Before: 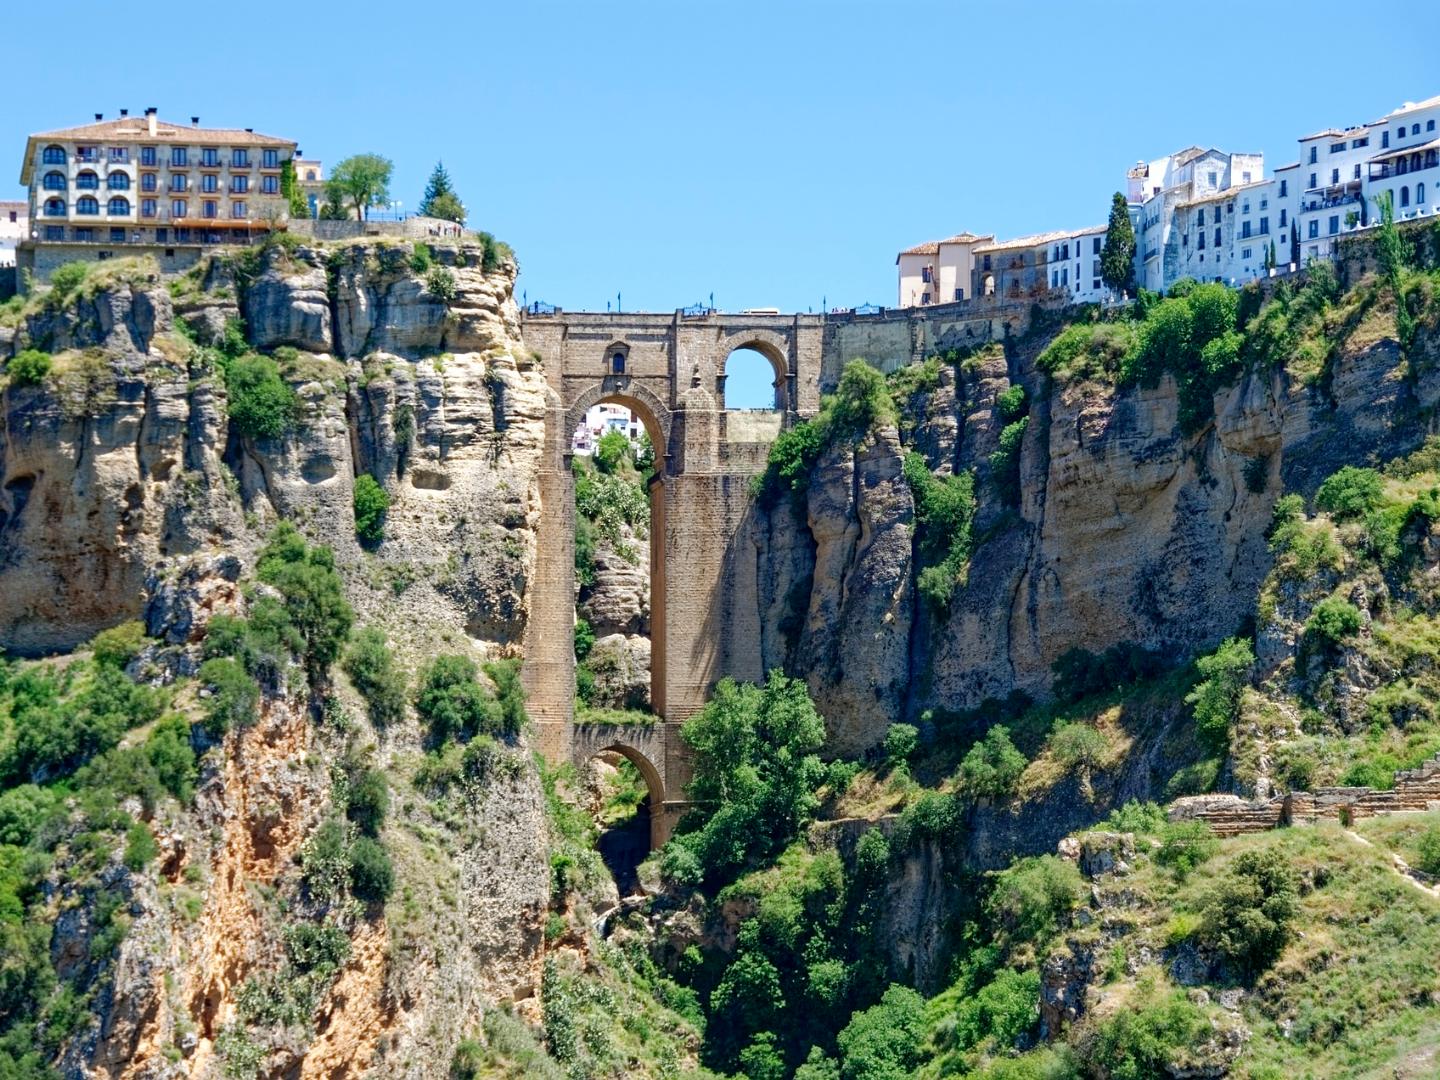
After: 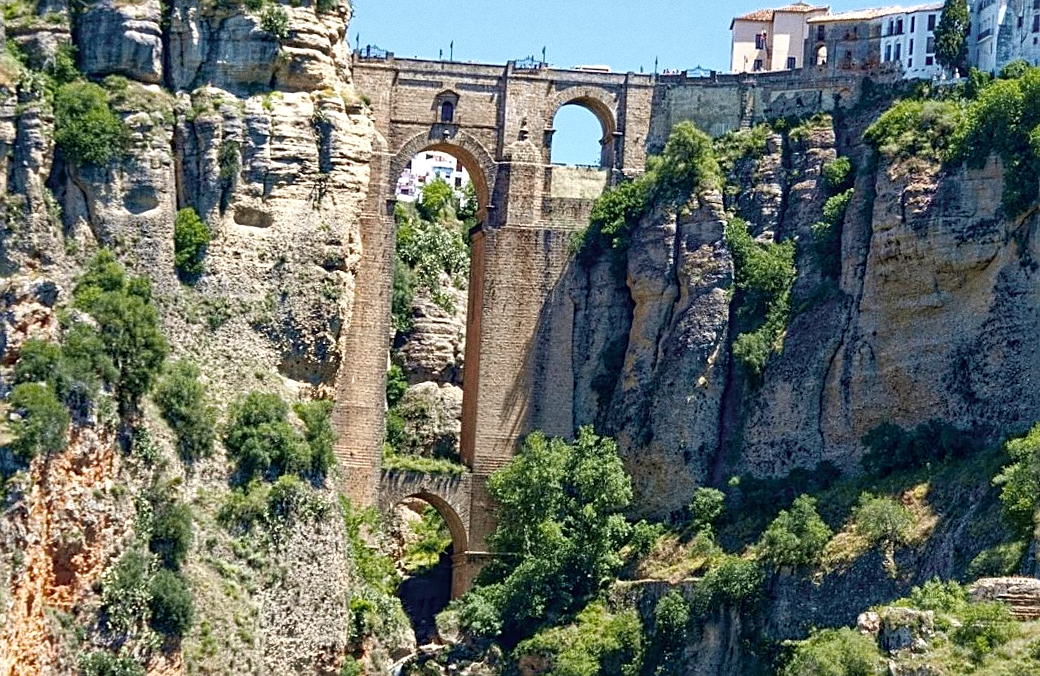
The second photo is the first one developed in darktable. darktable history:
tone curve: curves: ch0 [(0, 0.024) (0.119, 0.146) (0.474, 0.464) (0.718, 0.721) (0.817, 0.839) (1, 0.998)]; ch1 [(0, 0) (0.377, 0.416) (0.439, 0.451) (0.477, 0.477) (0.501, 0.503) (0.538, 0.544) (0.58, 0.602) (0.664, 0.676) (0.783, 0.804) (1, 1)]; ch2 [(0, 0) (0.38, 0.405) (0.463, 0.456) (0.498, 0.497) (0.524, 0.535) (0.578, 0.576) (0.648, 0.665) (1, 1)], color space Lab, independent channels, preserve colors none
crop and rotate: angle -3.37°, left 9.79%, top 20.73%, right 12.42%, bottom 11.82%
sharpen: on, module defaults
local contrast: highlights 100%, shadows 100%, detail 120%, midtone range 0.2
grain: coarseness 0.47 ISO
tone equalizer: on, module defaults
